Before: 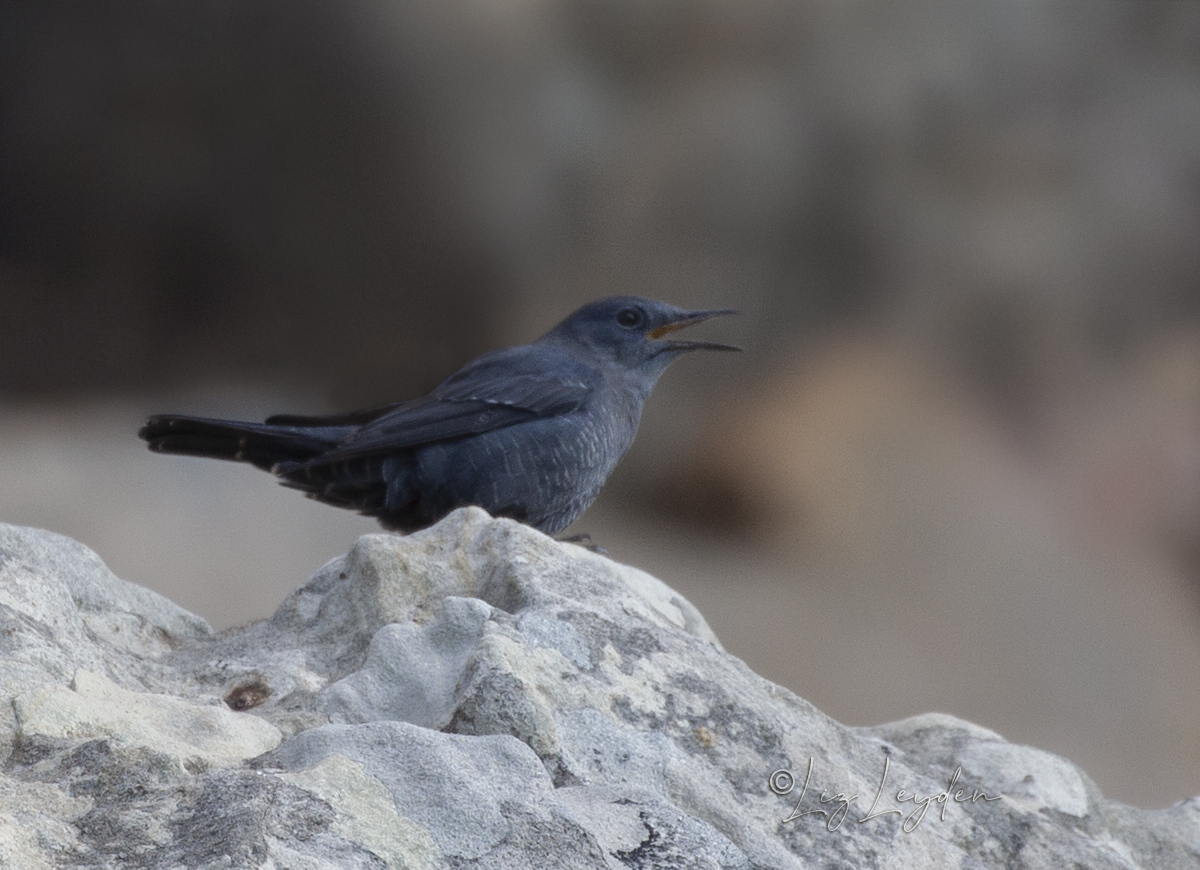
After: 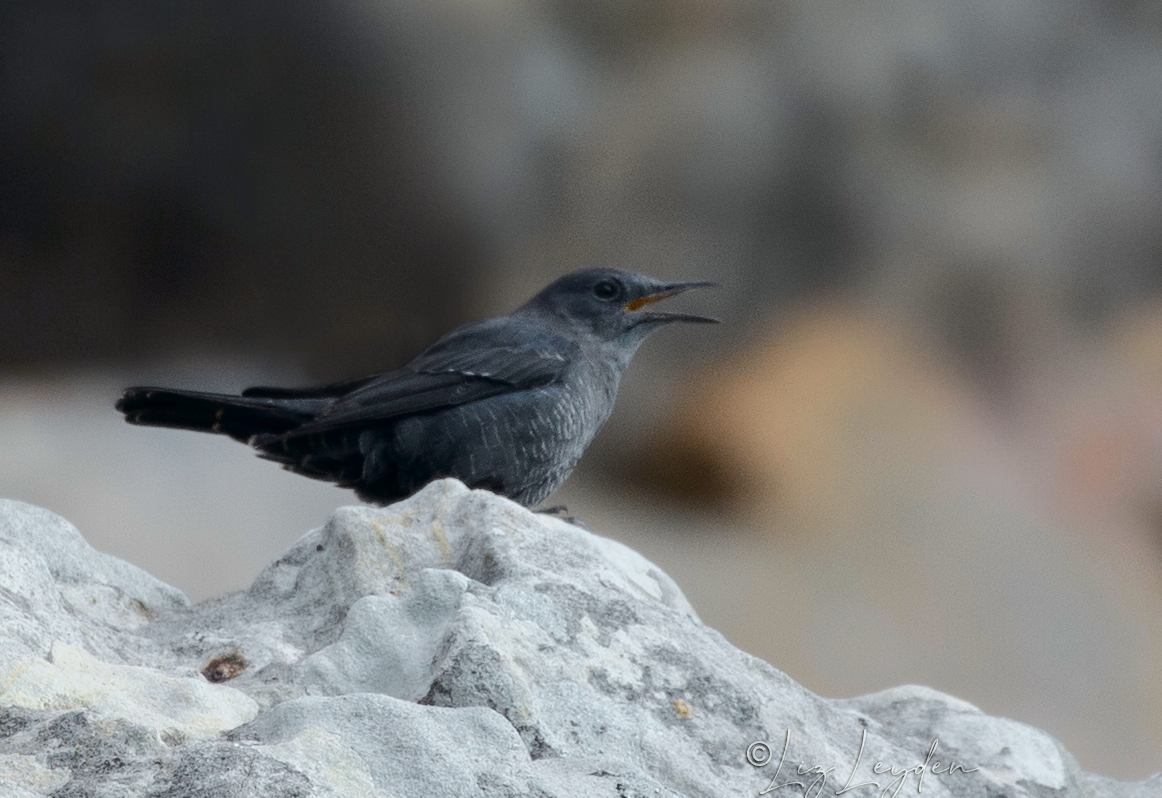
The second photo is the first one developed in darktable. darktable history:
crop: left 1.964%, top 3.251%, right 1.122%, bottom 4.933%
tone curve: curves: ch0 [(0, 0) (0.035, 0.017) (0.131, 0.108) (0.279, 0.279) (0.476, 0.554) (0.617, 0.693) (0.704, 0.77) (0.801, 0.854) (0.895, 0.927) (1, 0.976)]; ch1 [(0, 0) (0.318, 0.278) (0.444, 0.427) (0.493, 0.488) (0.504, 0.497) (0.537, 0.538) (0.594, 0.616) (0.746, 0.764) (1, 1)]; ch2 [(0, 0) (0.316, 0.292) (0.381, 0.37) (0.423, 0.448) (0.476, 0.482) (0.502, 0.495) (0.529, 0.547) (0.583, 0.608) (0.639, 0.657) (0.7, 0.7) (0.861, 0.808) (1, 0.951)], color space Lab, independent channels, preserve colors none
